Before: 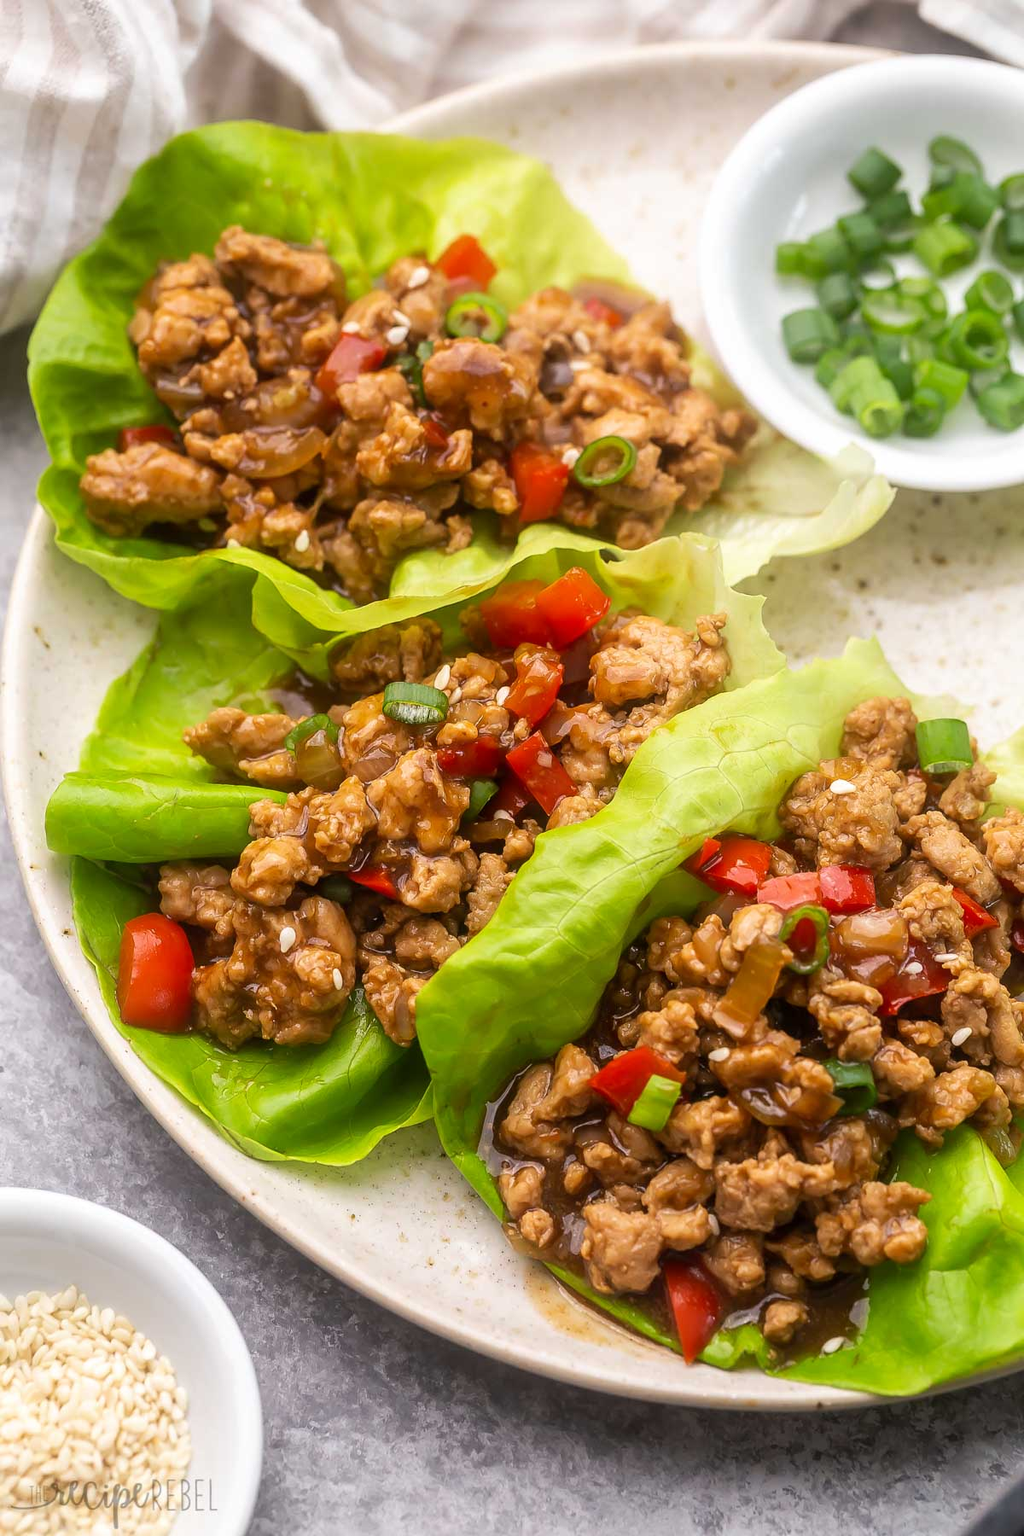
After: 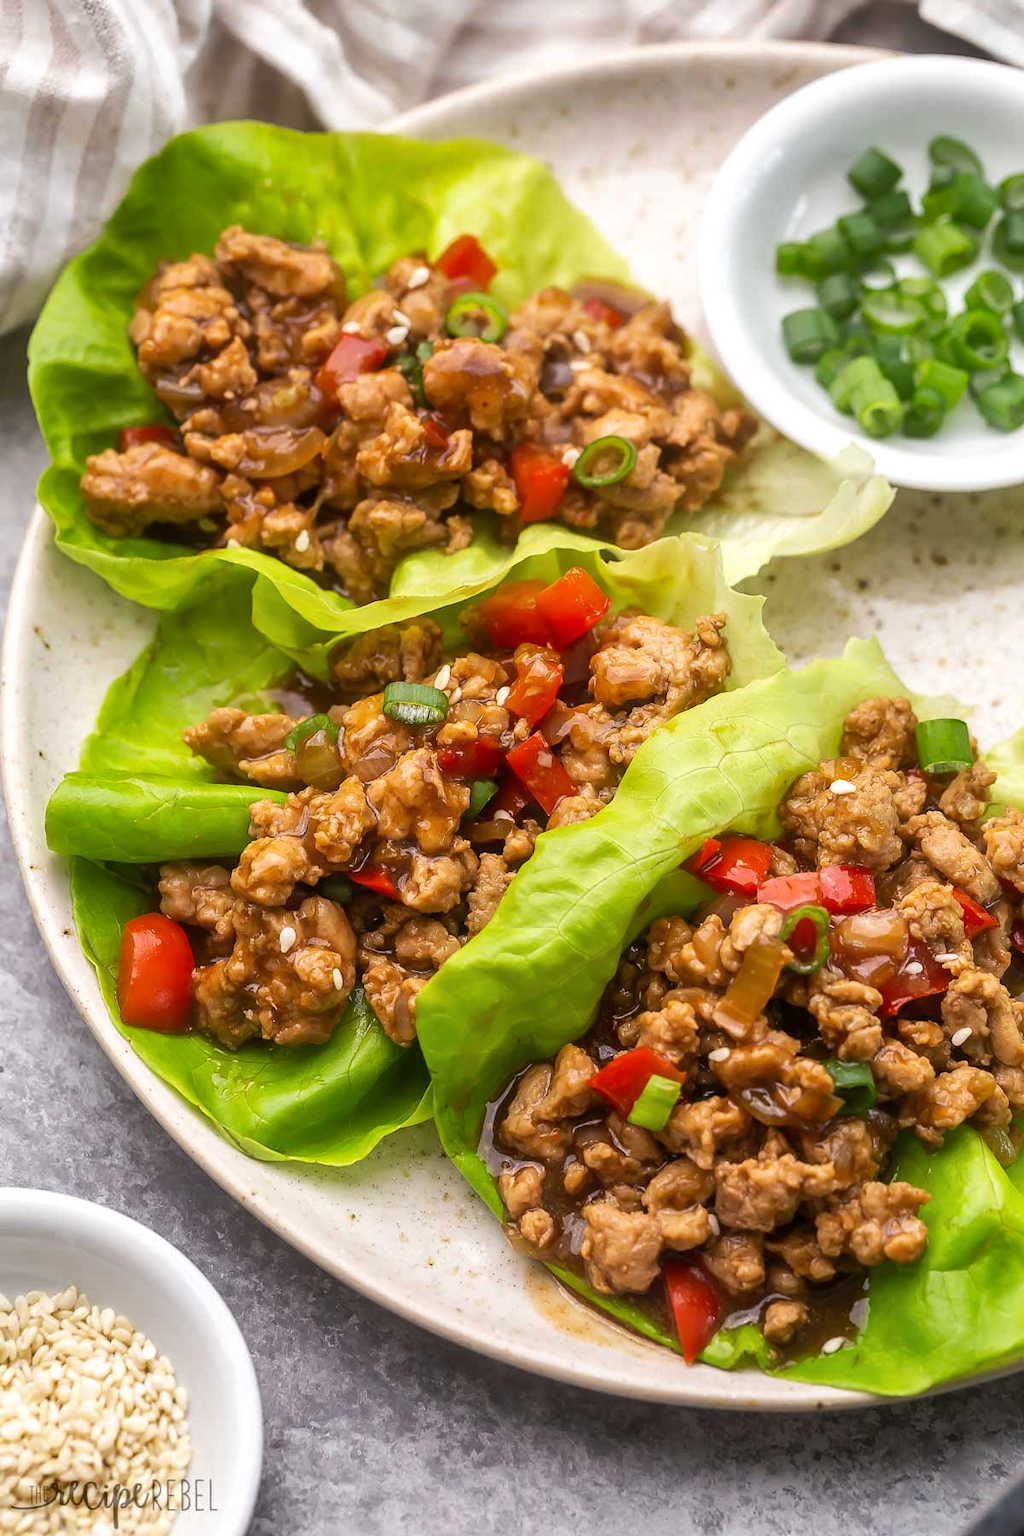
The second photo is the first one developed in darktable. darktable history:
shadows and highlights: shadows 12, white point adjustment 1.2, soften with gaussian
